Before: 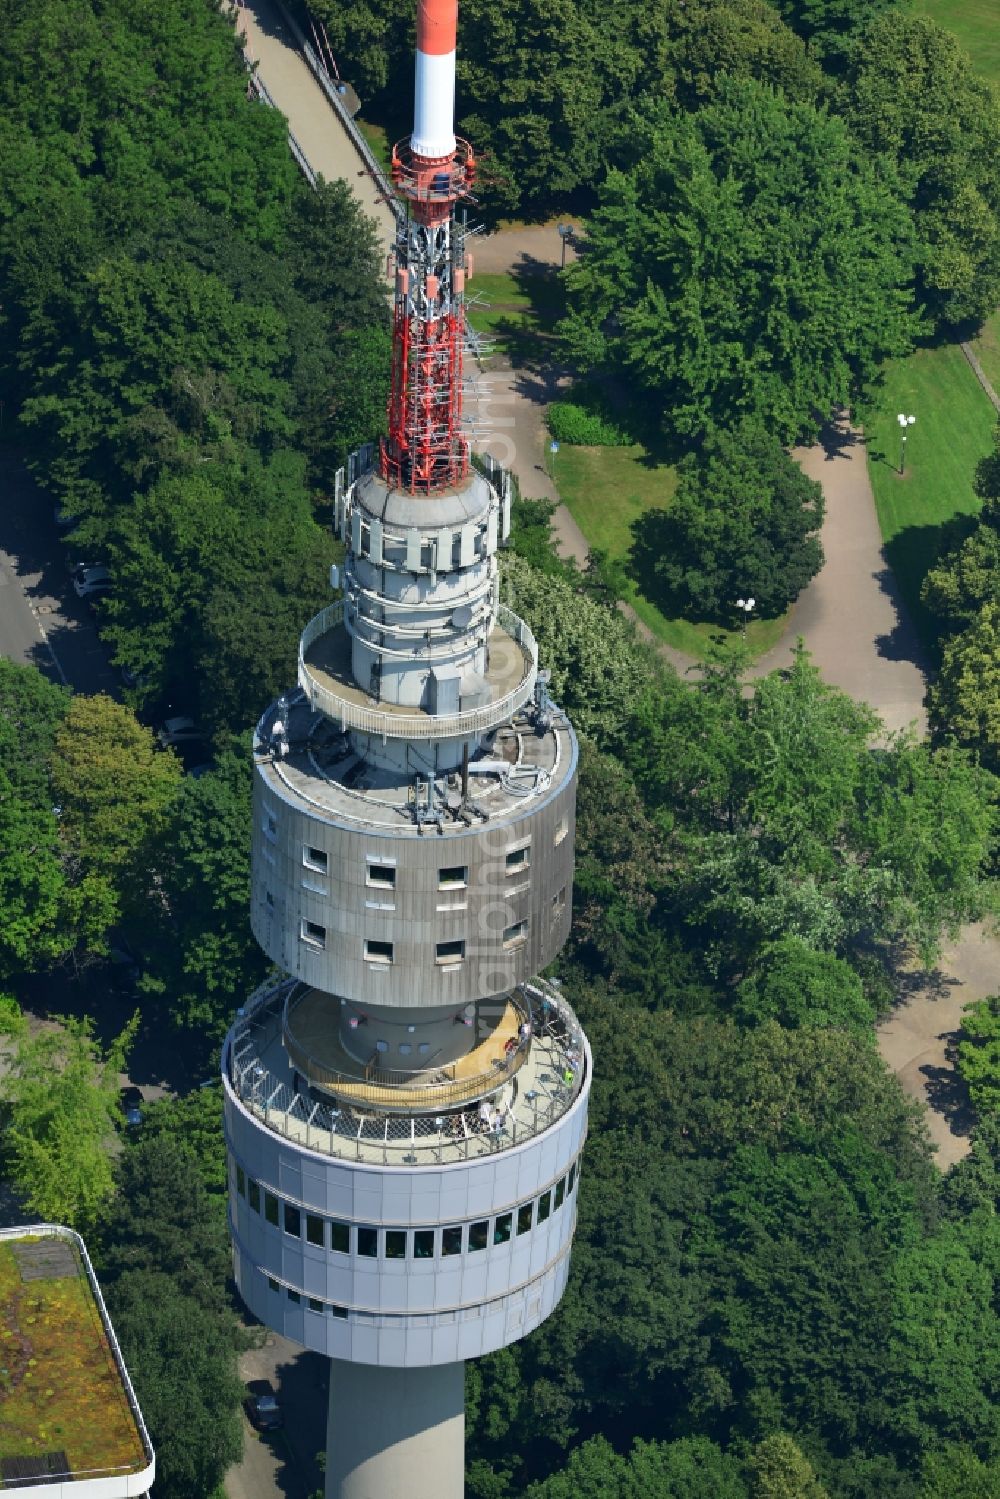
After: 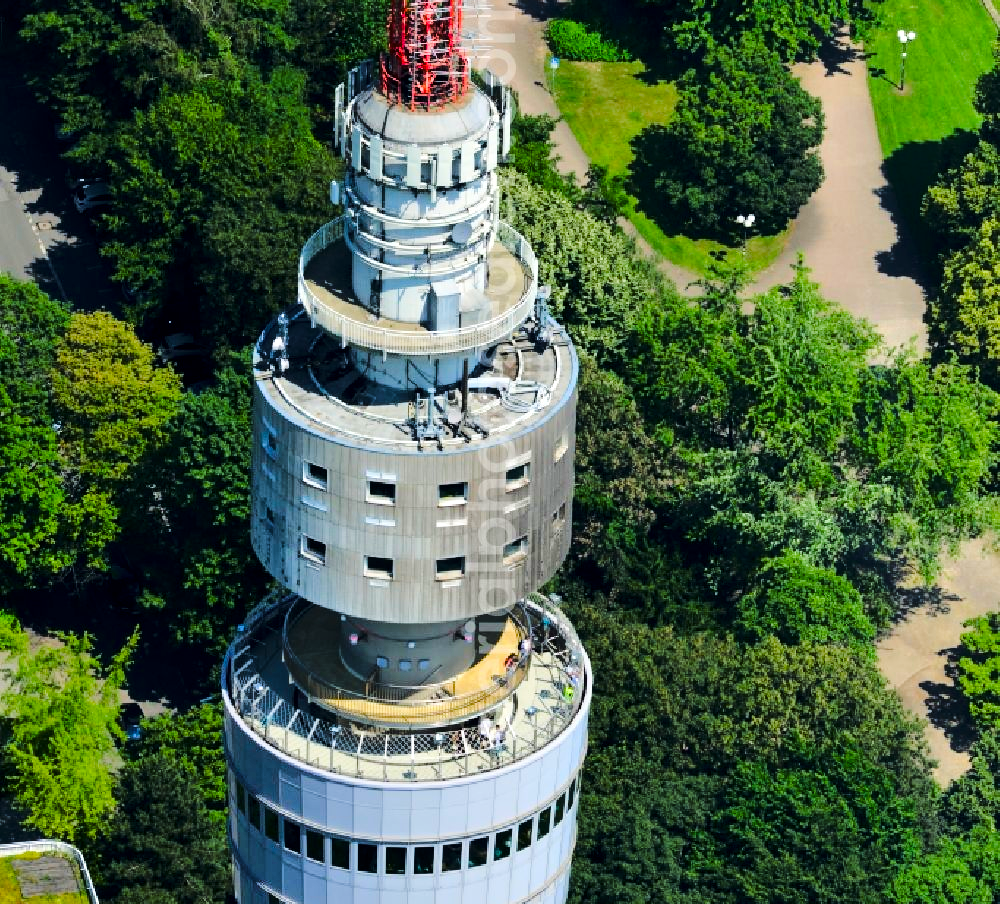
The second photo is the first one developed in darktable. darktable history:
local contrast: highlights 107%, shadows 100%, detail 119%, midtone range 0.2
crop and rotate: top 25.644%, bottom 14.044%
color balance rgb: linear chroma grading › global chroma 9.148%, perceptual saturation grading › global saturation 20%, perceptual saturation grading › highlights -25.67%, perceptual saturation grading › shadows 49.606%, perceptual brilliance grading › global brilliance 10.822%
exposure: black level correction 0.001, exposure -0.2 EV, compensate highlight preservation false
tone curve: curves: ch0 [(0, 0) (0.094, 0.039) (0.243, 0.155) (0.411, 0.482) (0.479, 0.583) (0.654, 0.742) (0.793, 0.851) (0.994, 0.974)]; ch1 [(0, 0) (0.161, 0.092) (0.35, 0.33) (0.392, 0.392) (0.456, 0.456) (0.505, 0.502) (0.537, 0.518) (0.553, 0.53) (0.573, 0.569) (0.718, 0.718) (1, 1)]; ch2 [(0, 0) (0.346, 0.362) (0.411, 0.412) (0.502, 0.502) (0.531, 0.521) (0.576, 0.553) (0.615, 0.621) (1, 1)], color space Lab, linked channels, preserve colors none
